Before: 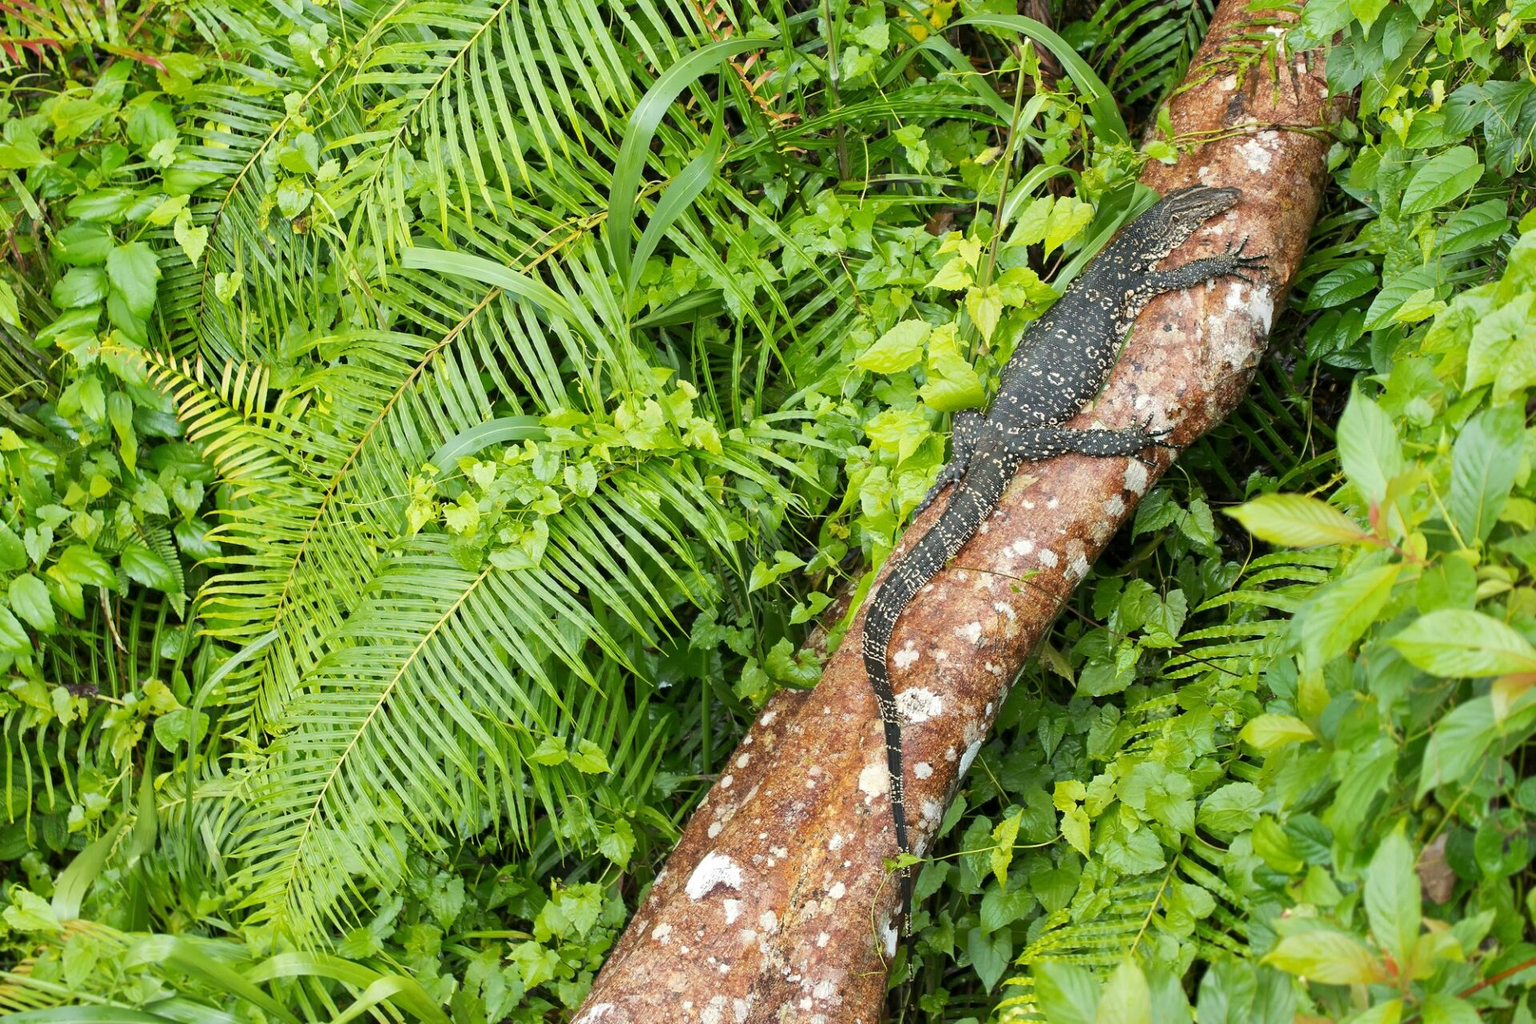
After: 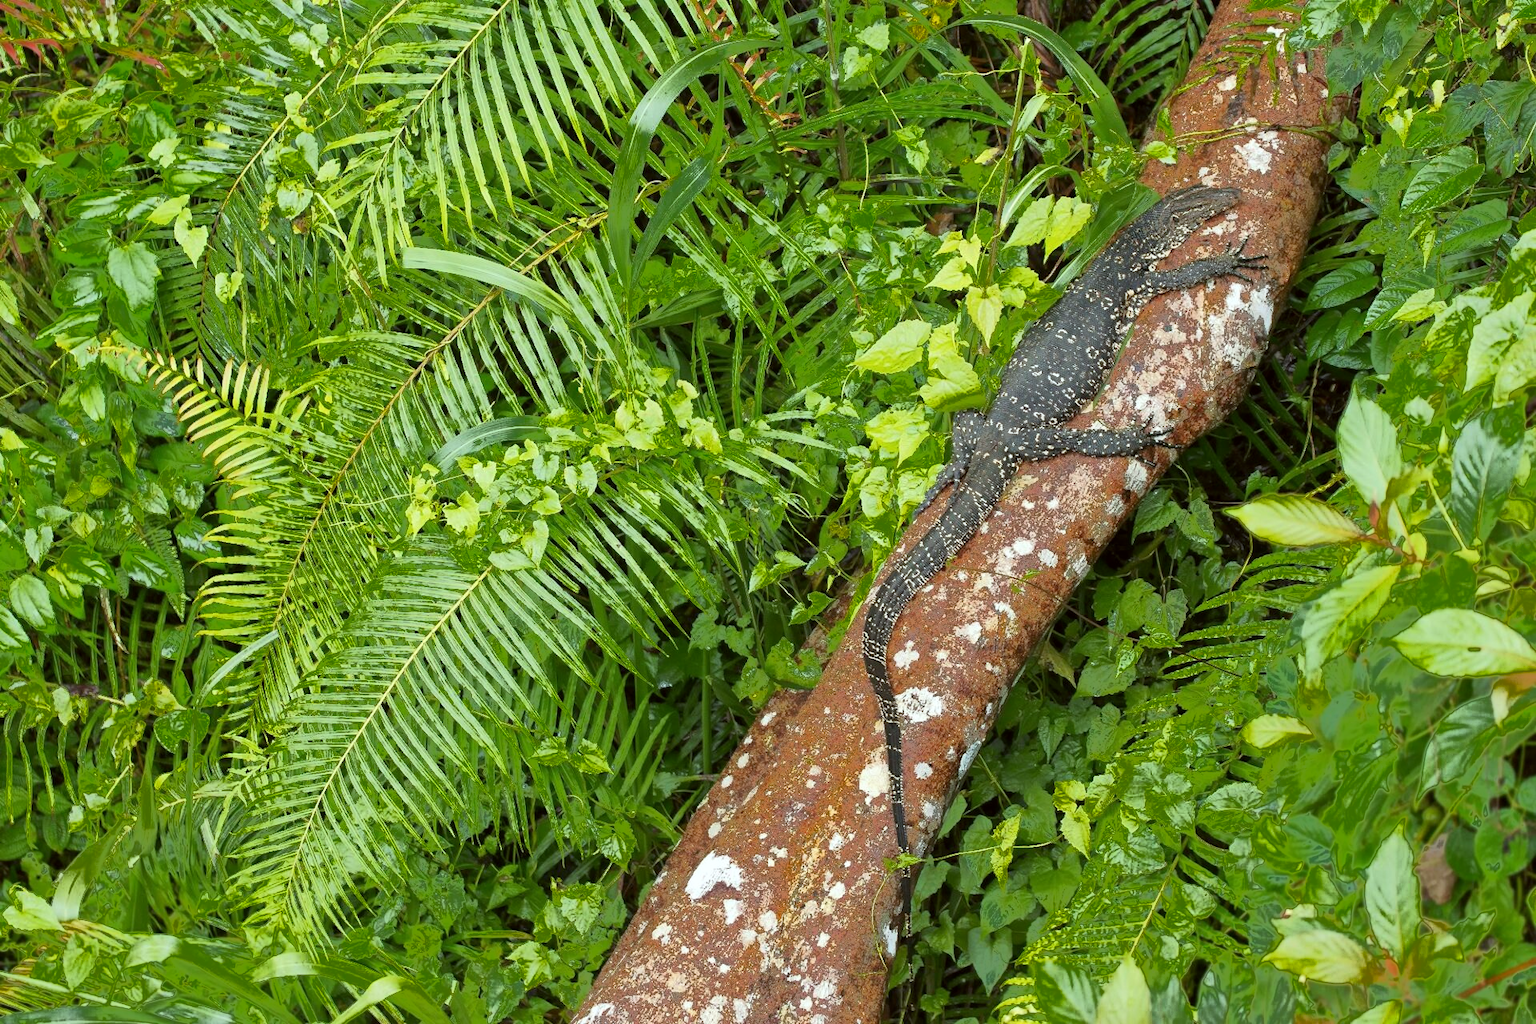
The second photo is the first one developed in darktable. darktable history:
color correction: highlights a* -2.73, highlights b* -2.09, shadows a* 2.41, shadows b* 2.73
fill light: exposure -0.73 EV, center 0.69, width 2.2
